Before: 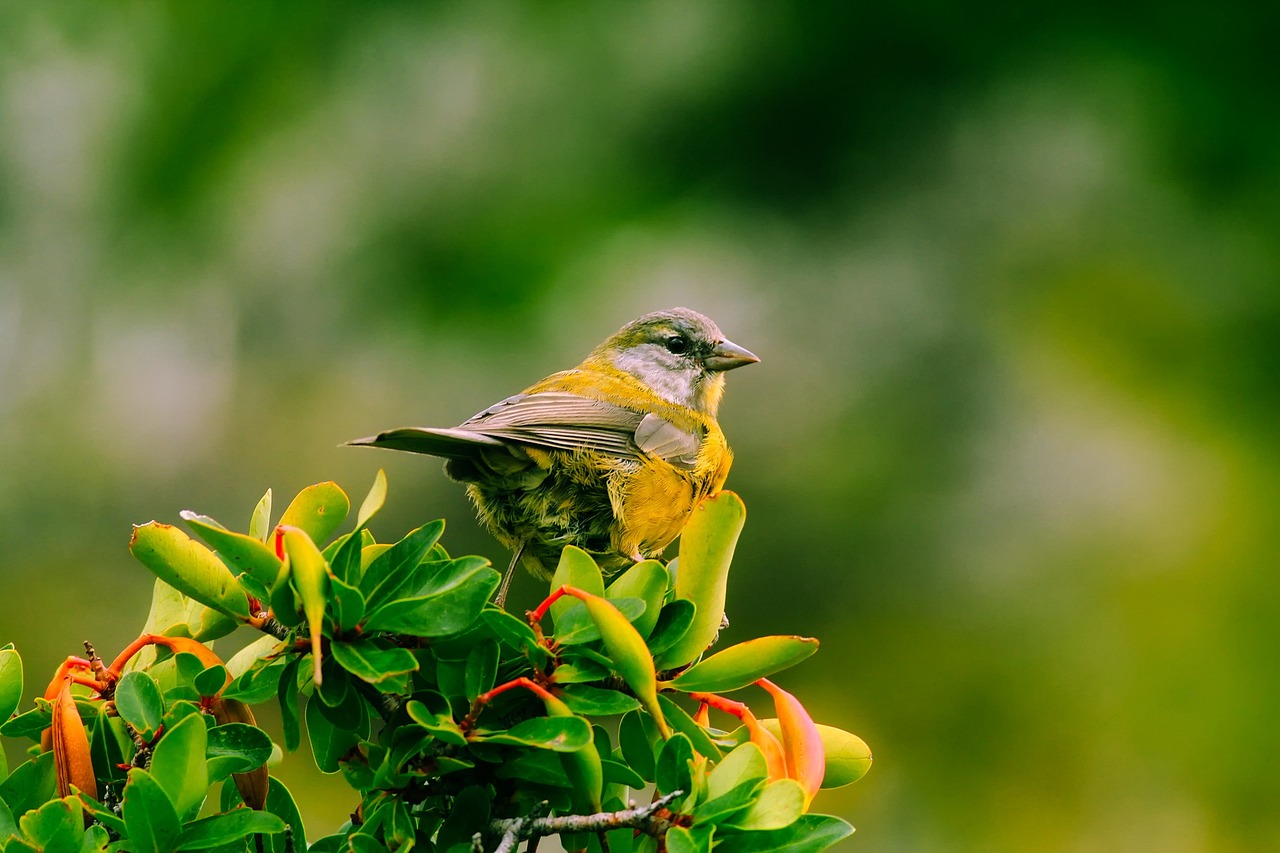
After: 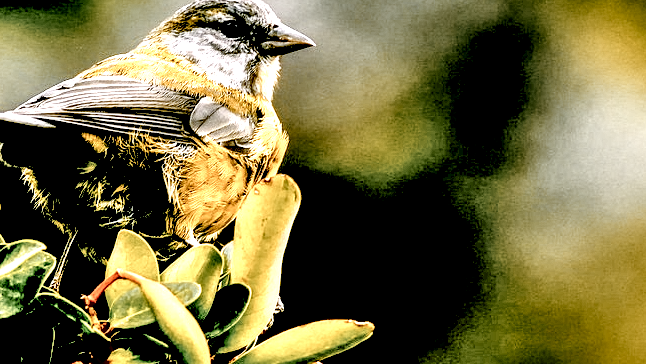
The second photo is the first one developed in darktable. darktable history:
contrast brightness saturation: contrast 0.098, brightness 0.307, saturation 0.142
shadows and highlights: shadows 31.56, highlights -31.91, soften with gaussian
crop: left 34.833%, top 37.124%, right 14.633%, bottom 20.104%
exposure: black level correction 0.1, exposure -0.087 EV, compensate highlight preservation false
color correction: highlights b* 0.015, saturation 0.285
color zones: curves: ch1 [(0.263, 0.53) (0.376, 0.287) (0.487, 0.512) (0.748, 0.547) (1, 0.513)]; ch2 [(0.262, 0.45) (0.751, 0.477)]
local contrast: highlights 109%, shadows 44%, detail 295%
